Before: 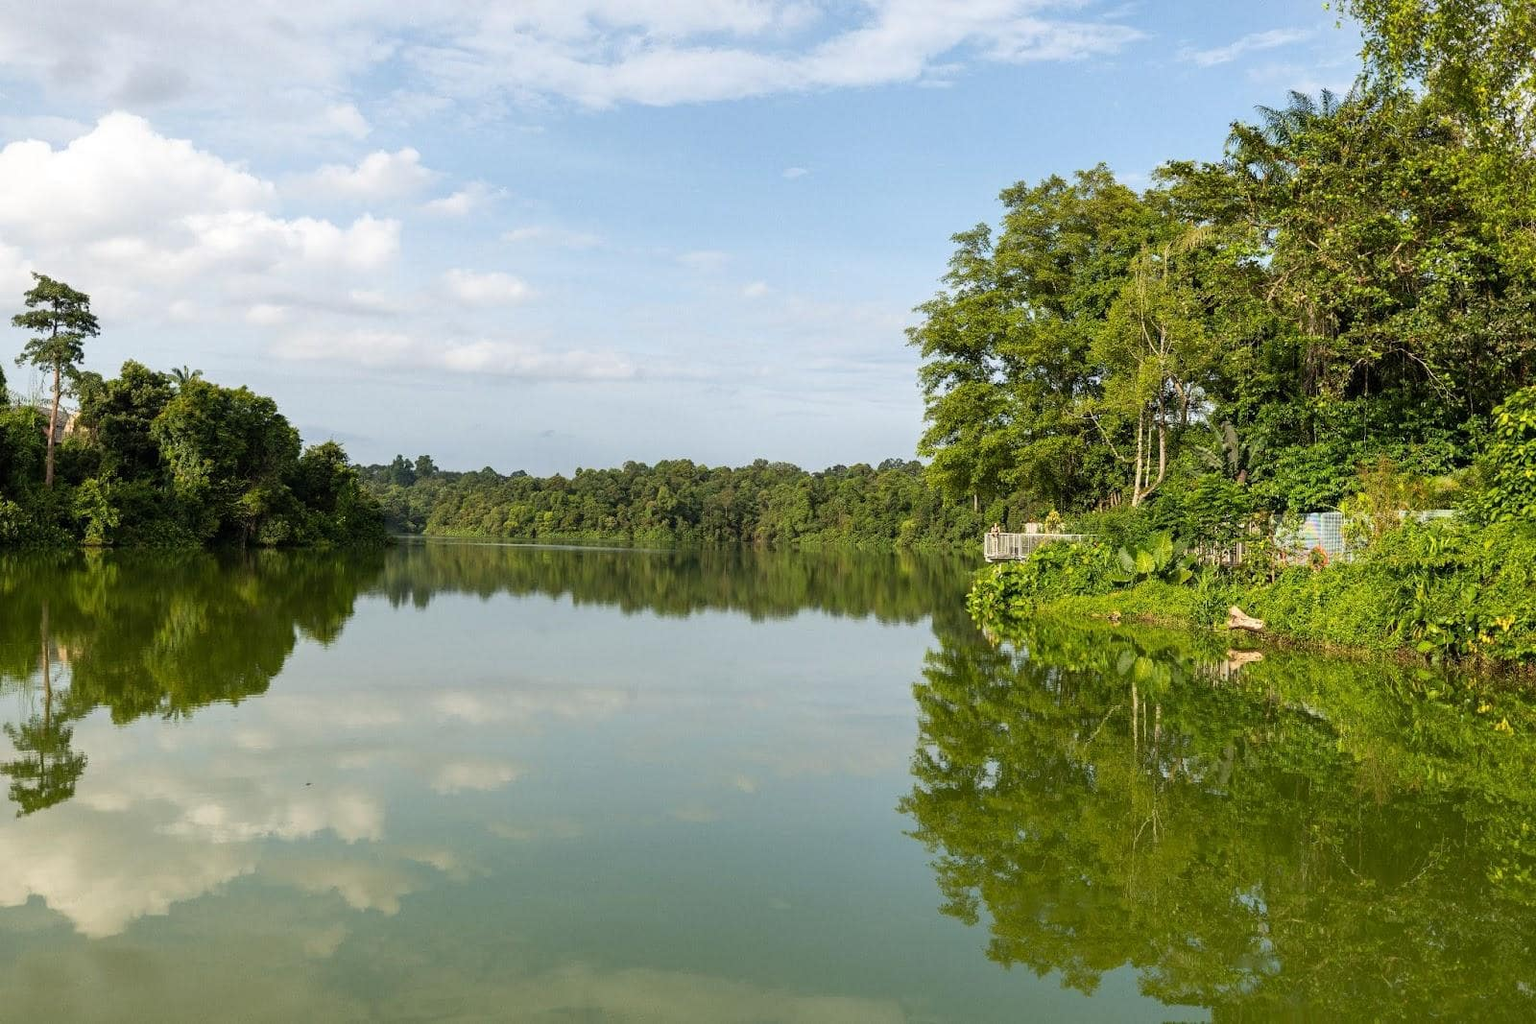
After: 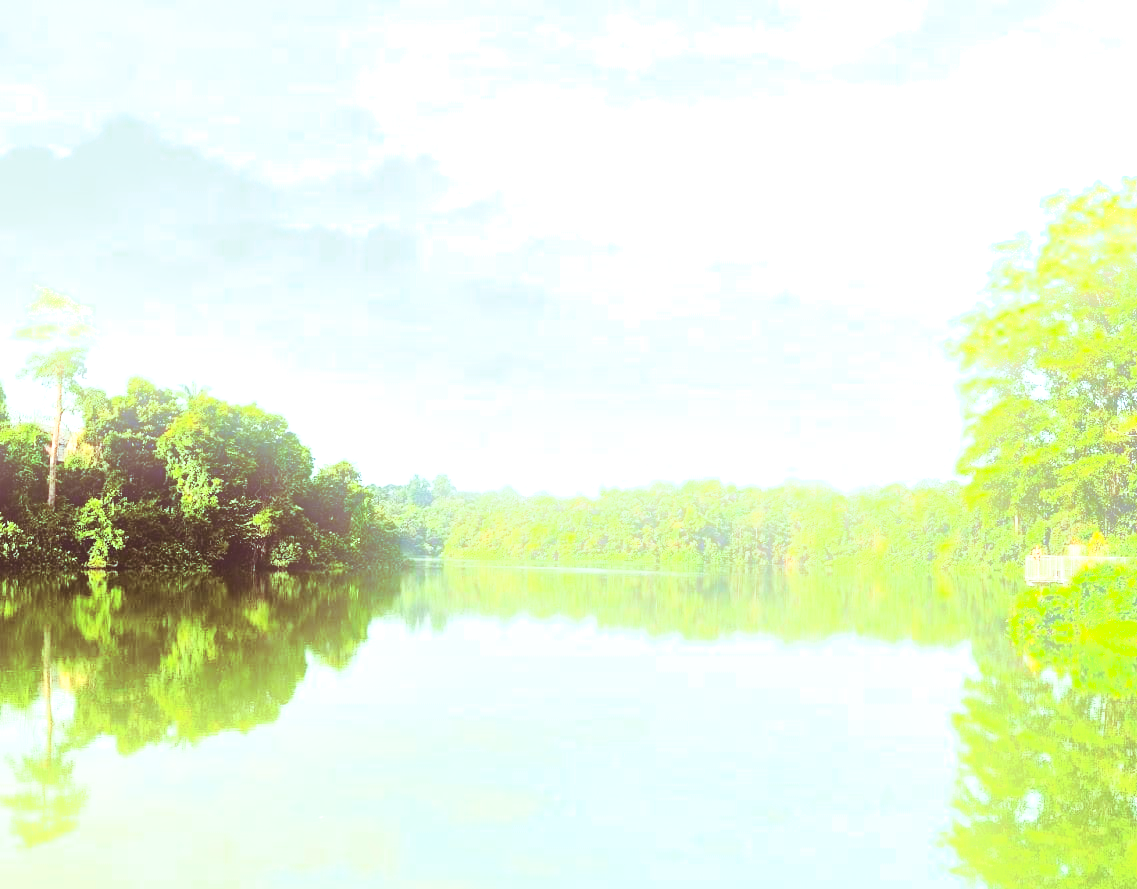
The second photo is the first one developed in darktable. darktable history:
split-toning: on, module defaults
contrast brightness saturation: contrast 0.4, brightness 0.05, saturation 0.25
bloom: on, module defaults
crop: right 28.885%, bottom 16.626%
exposure: black level correction 0, exposure 1.7 EV, compensate exposure bias true, compensate highlight preservation false
color correction: highlights a* -10.04, highlights b* -10.37
